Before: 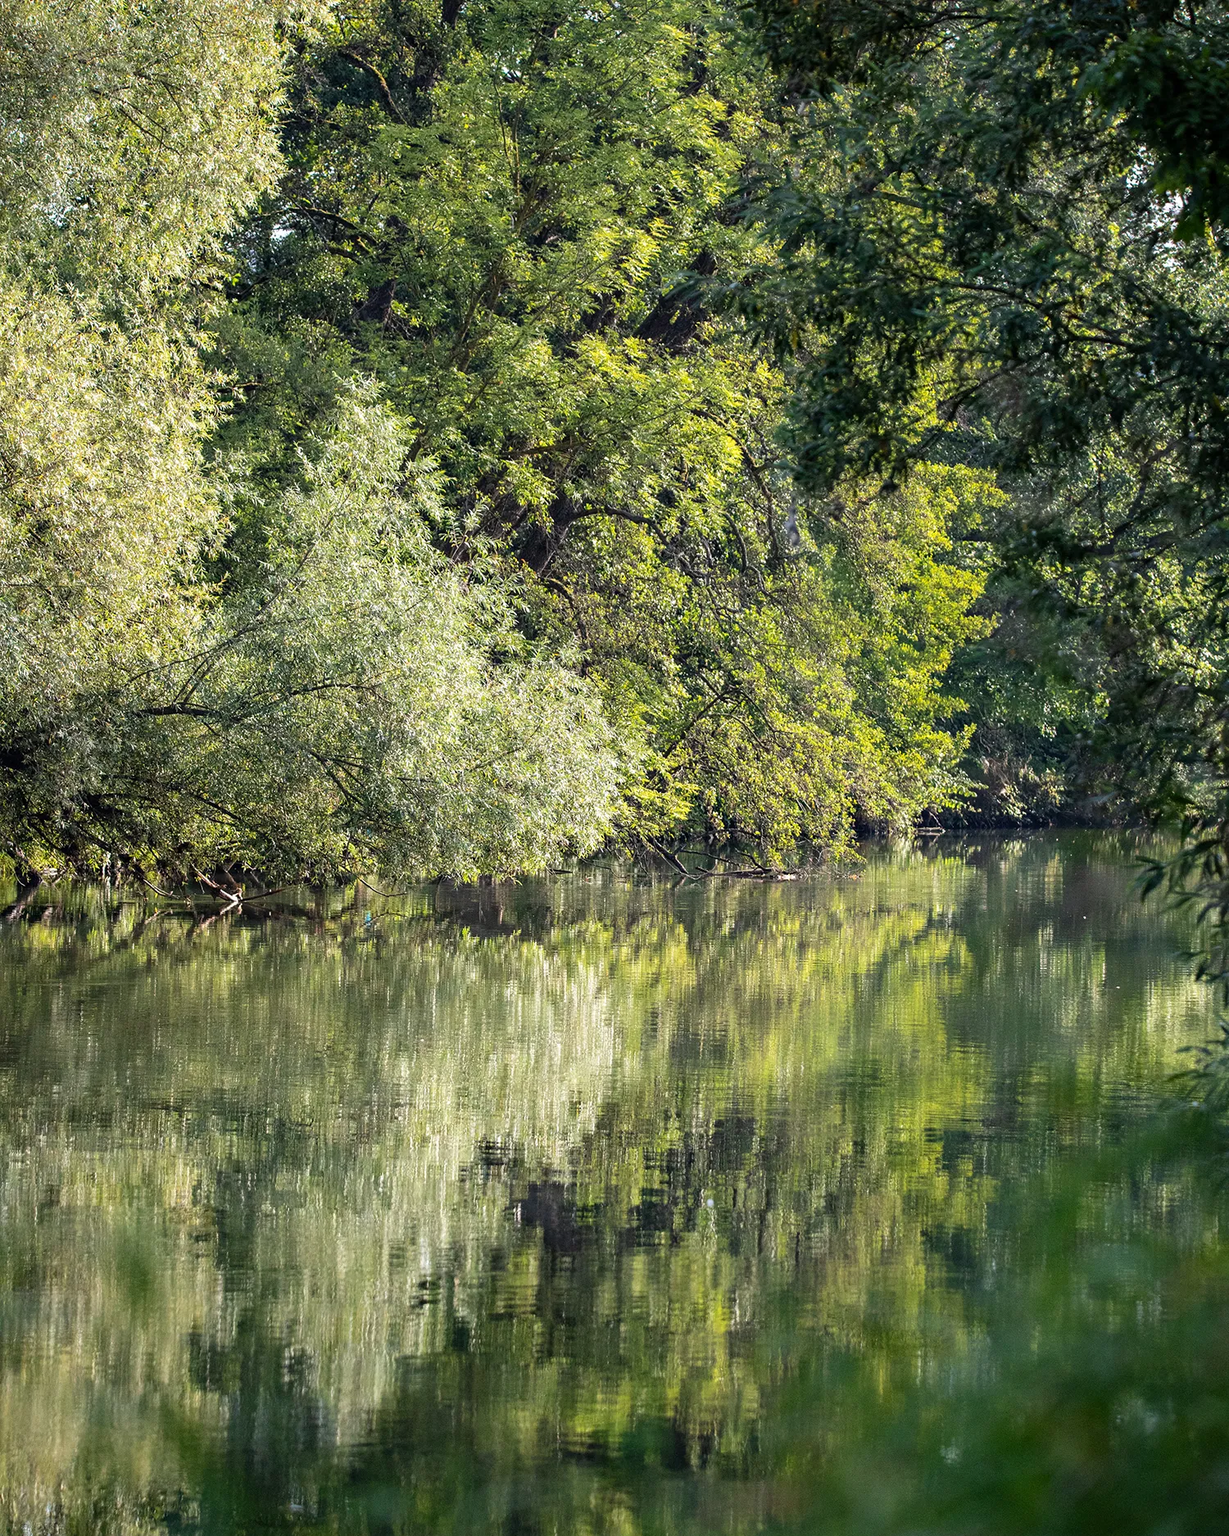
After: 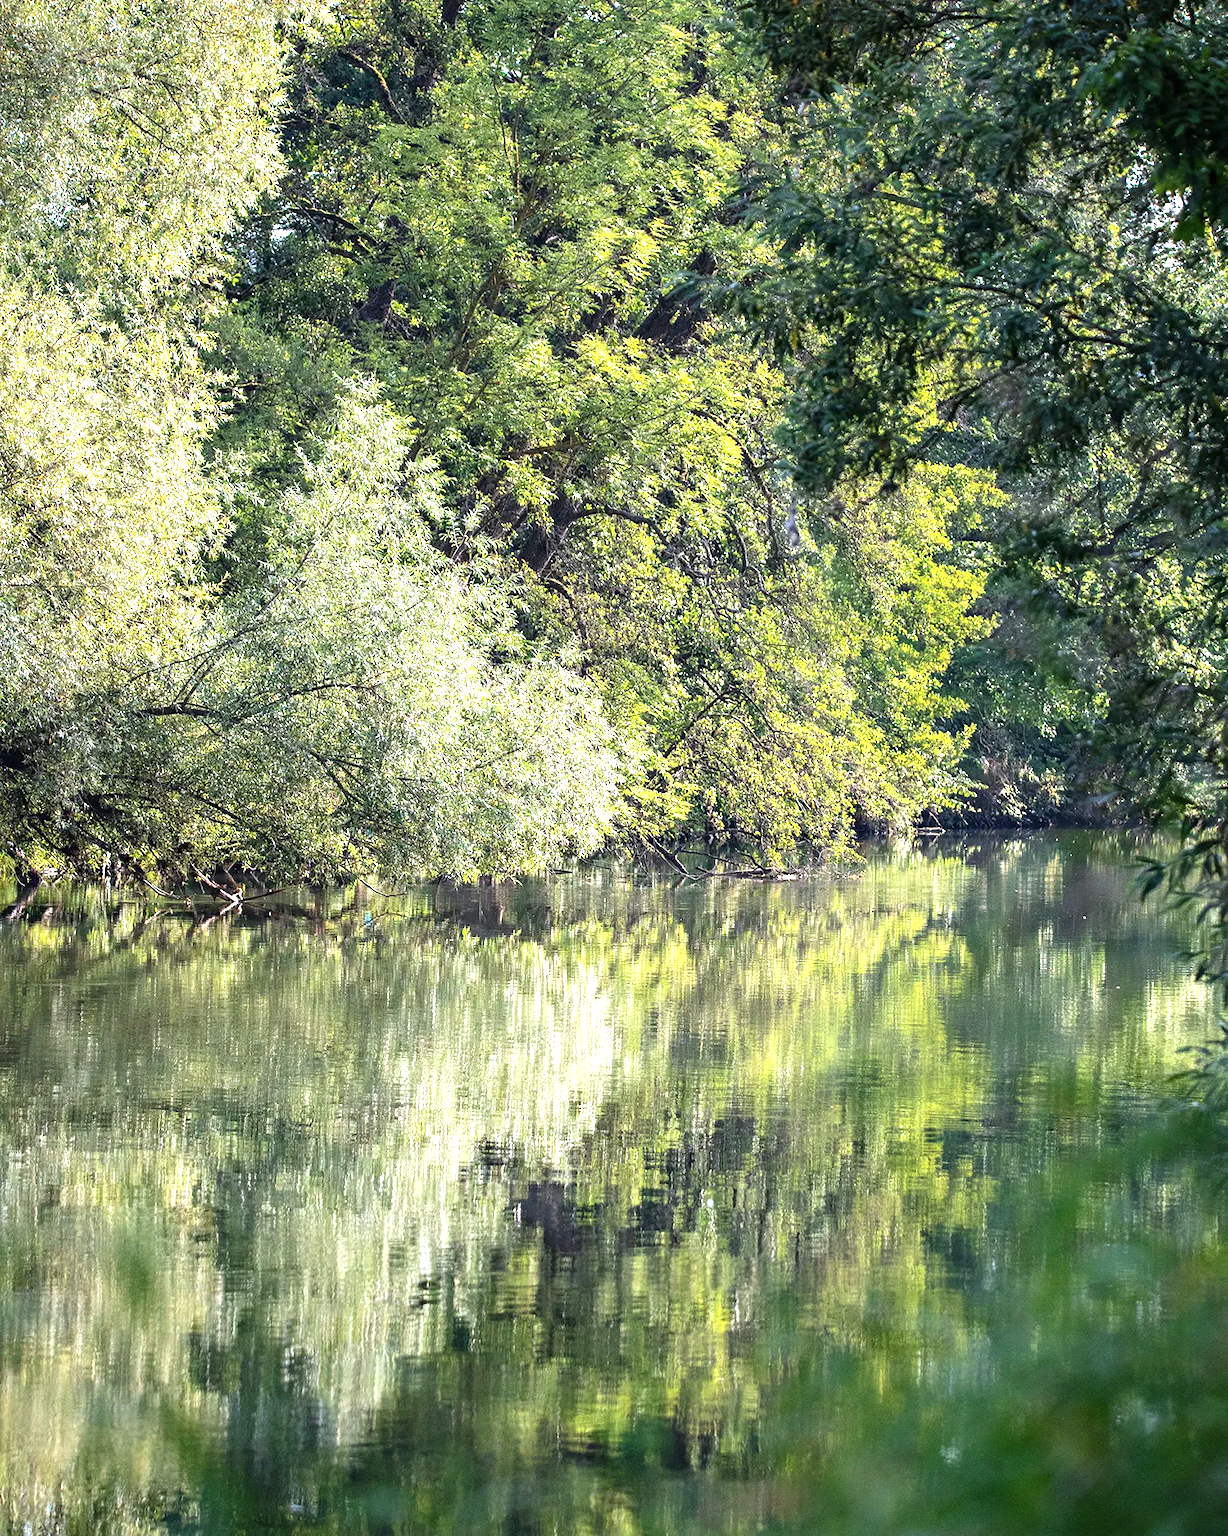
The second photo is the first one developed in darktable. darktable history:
color calibration: illuminant as shot in camera, x 0.358, y 0.373, temperature 4628.91 K
exposure: black level correction 0, exposure 0.9 EV, compensate exposure bias true, compensate highlight preservation false
